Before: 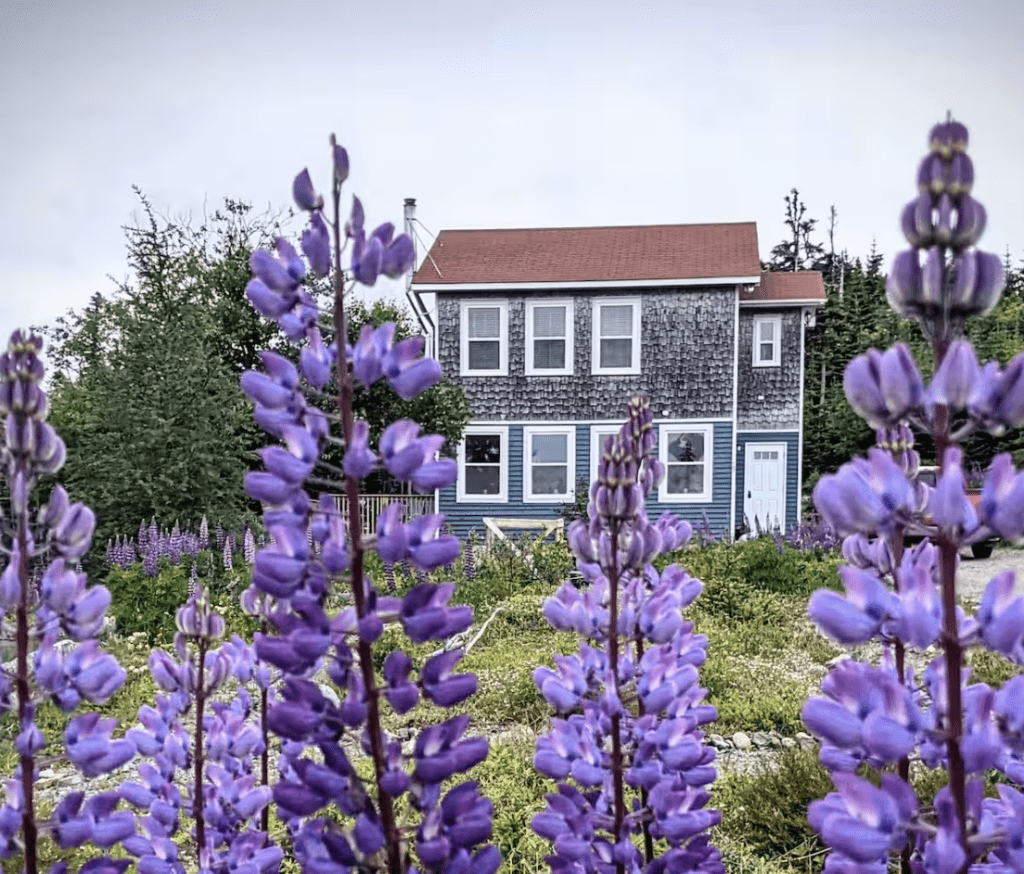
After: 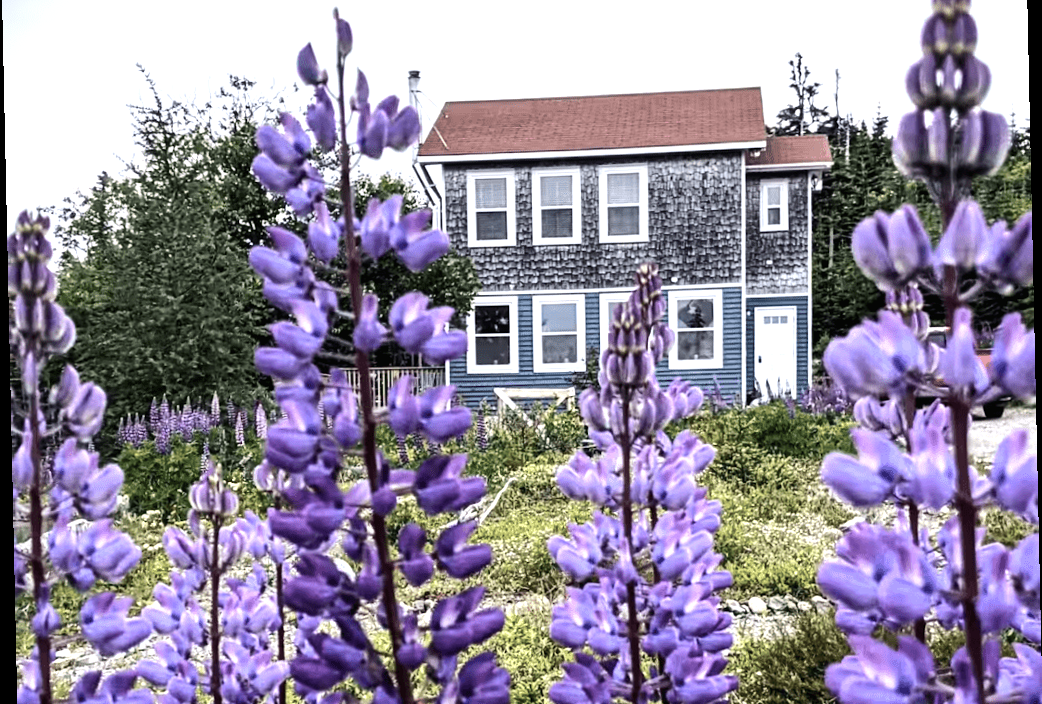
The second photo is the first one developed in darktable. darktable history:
crop and rotate: top 15.774%, bottom 5.506%
rotate and perspective: rotation -1.24°, automatic cropping off
tone equalizer: -8 EV -0.75 EV, -7 EV -0.7 EV, -6 EV -0.6 EV, -5 EV -0.4 EV, -3 EV 0.4 EV, -2 EV 0.6 EV, -1 EV 0.7 EV, +0 EV 0.75 EV, edges refinement/feathering 500, mask exposure compensation -1.57 EV, preserve details no
